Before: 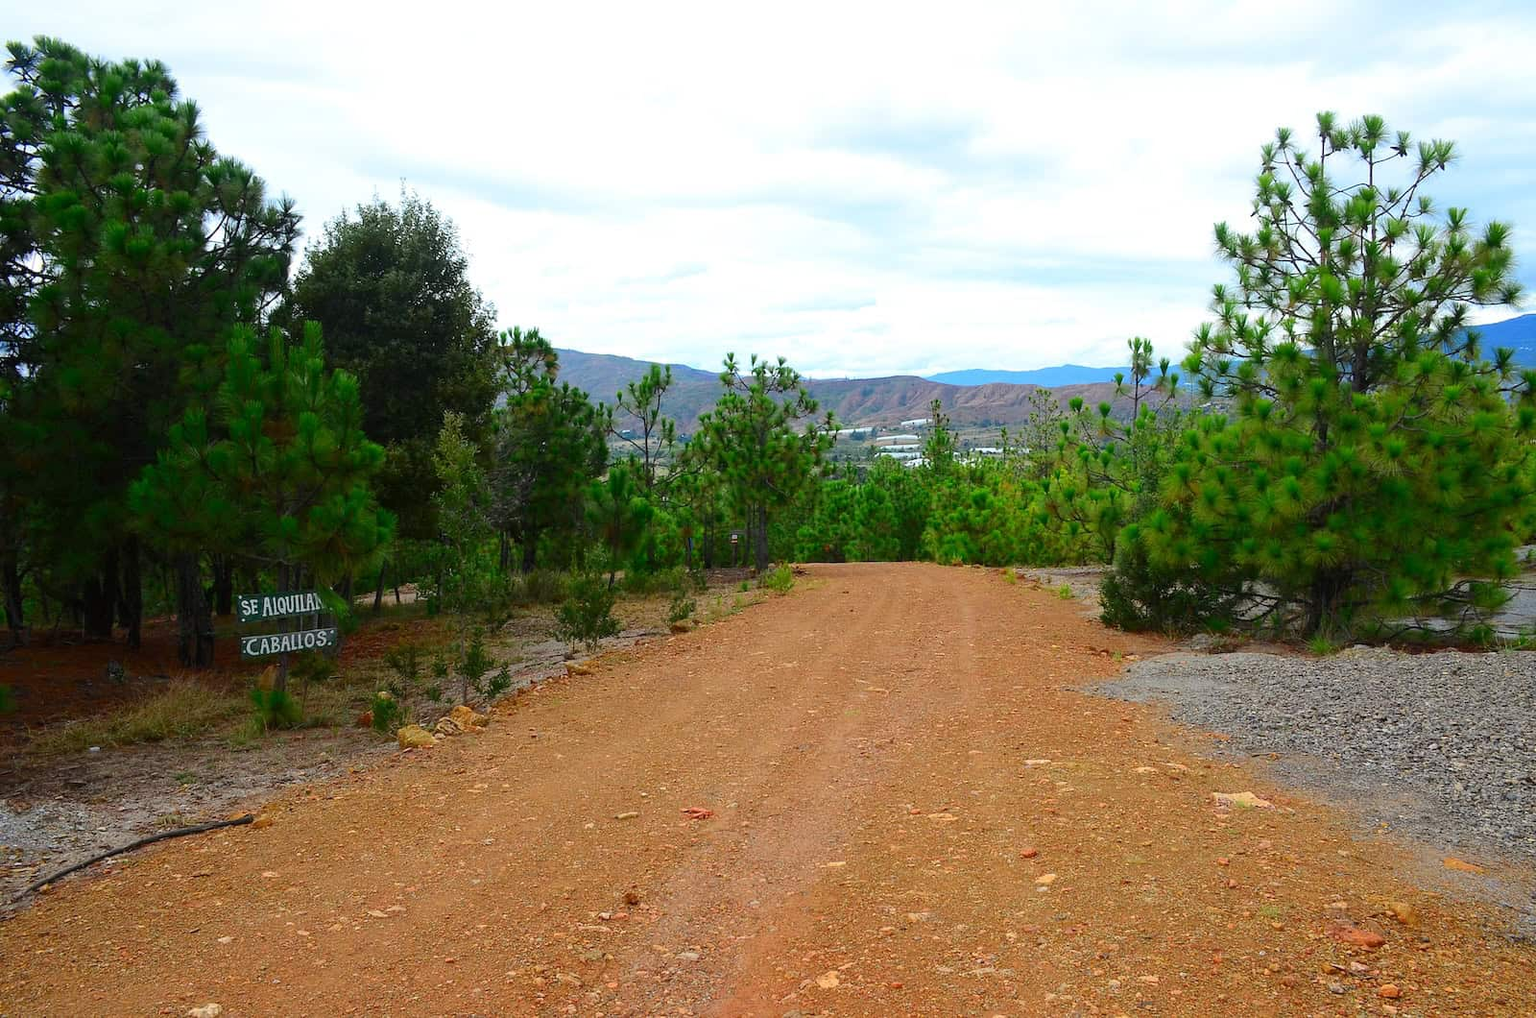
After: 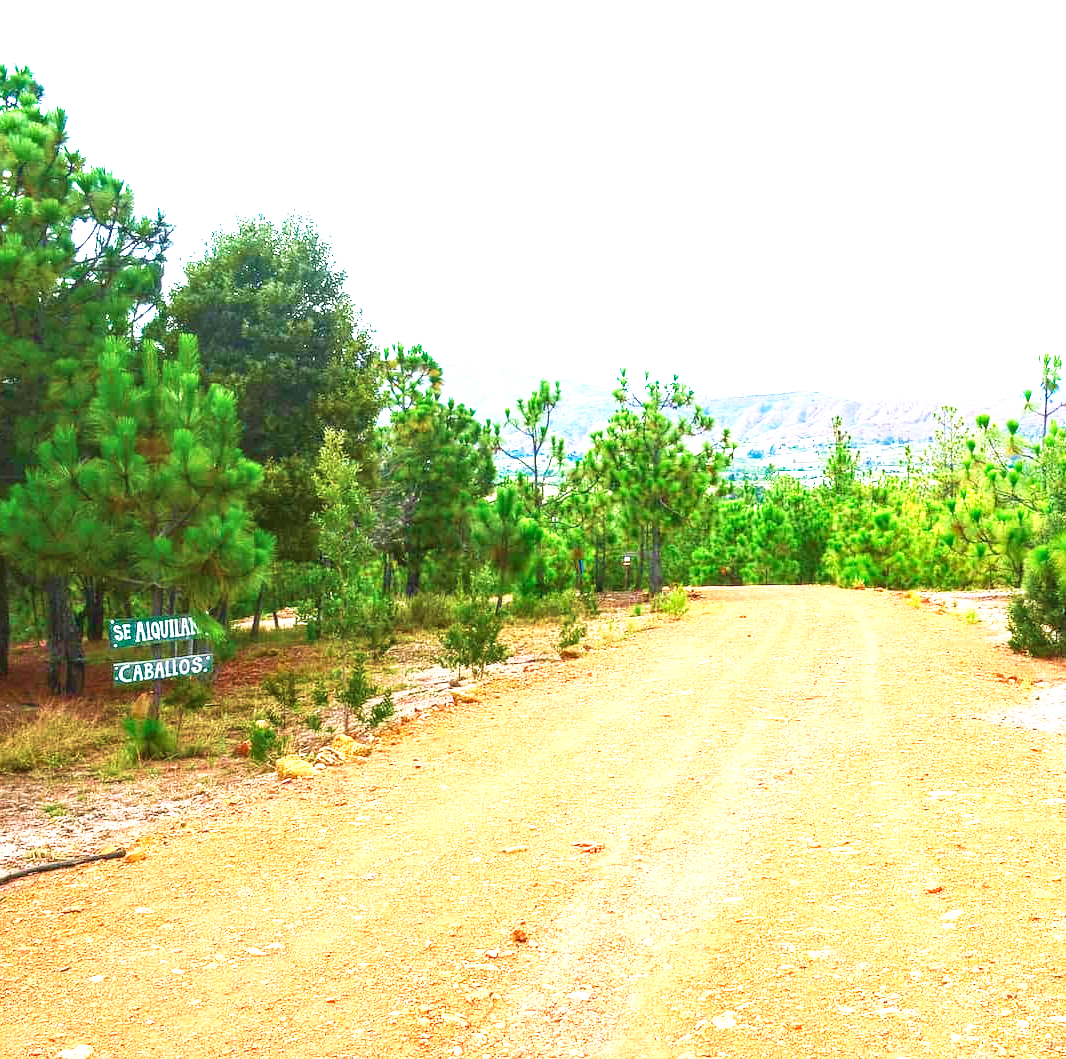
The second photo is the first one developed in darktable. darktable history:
base curve: curves: ch0 [(0, 0) (0.666, 0.806) (1, 1)], preserve colors none
local contrast: on, module defaults
crop and rotate: left 8.639%, right 24.713%
exposure: black level correction 0, exposure 1.999 EV, compensate highlight preservation false
velvia: strength 74.77%
